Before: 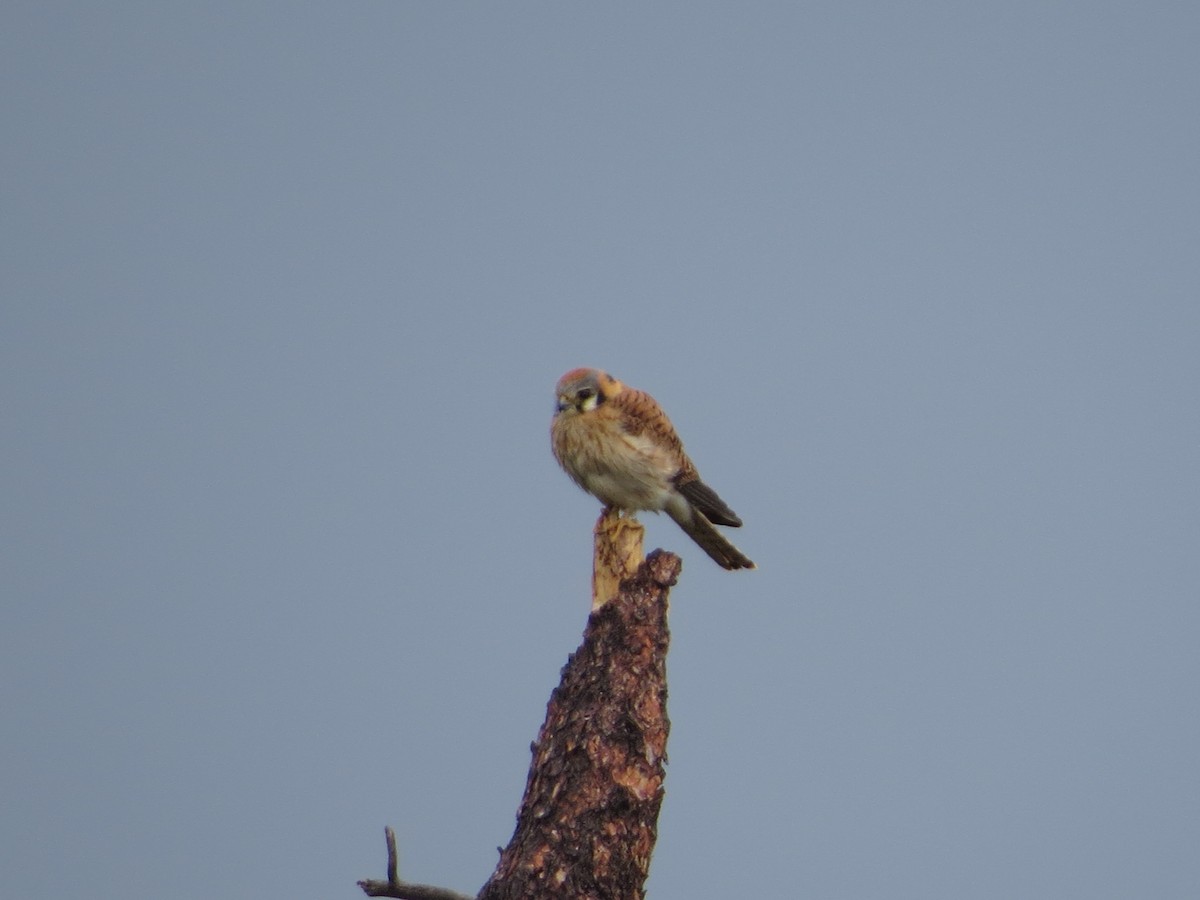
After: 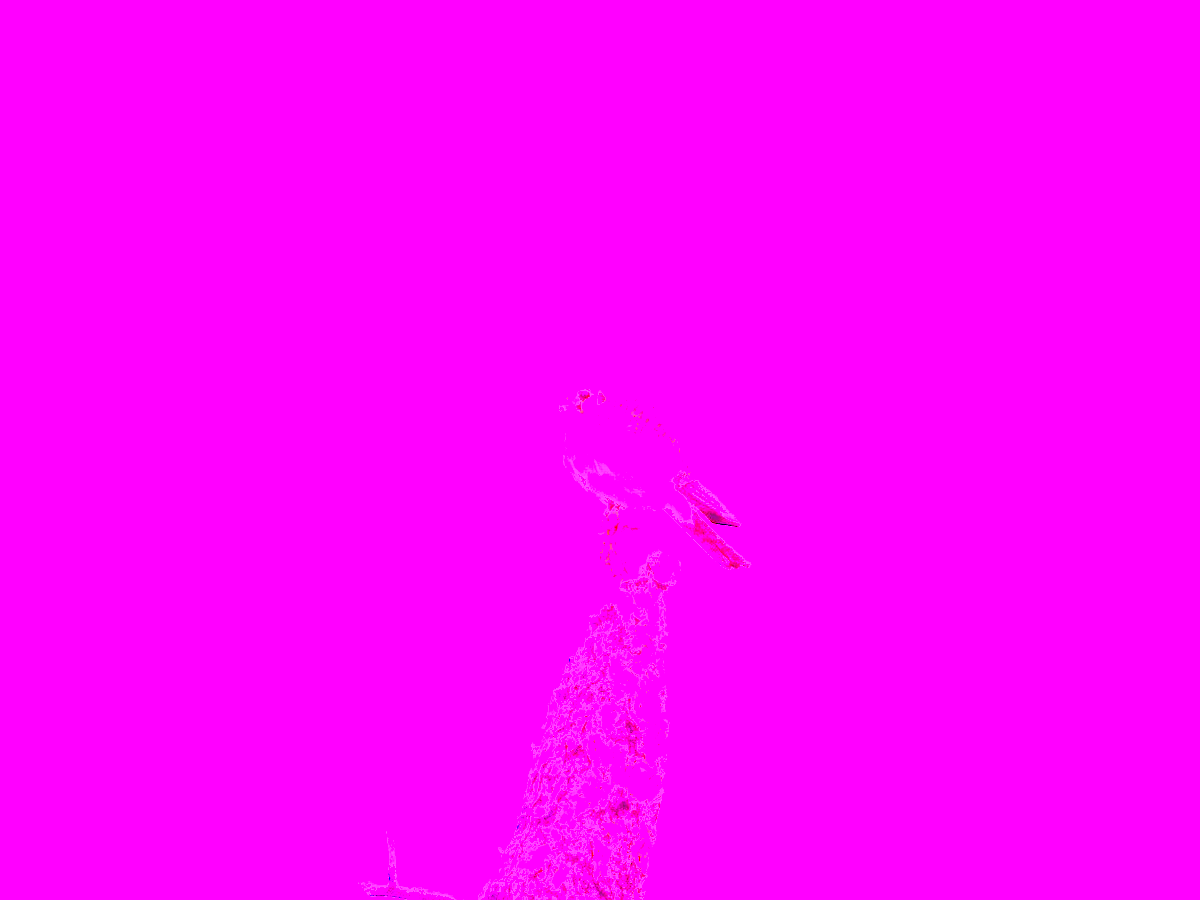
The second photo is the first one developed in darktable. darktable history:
shadows and highlights: shadows 25, white point adjustment -3, highlights -30
white balance: red 8, blue 8
